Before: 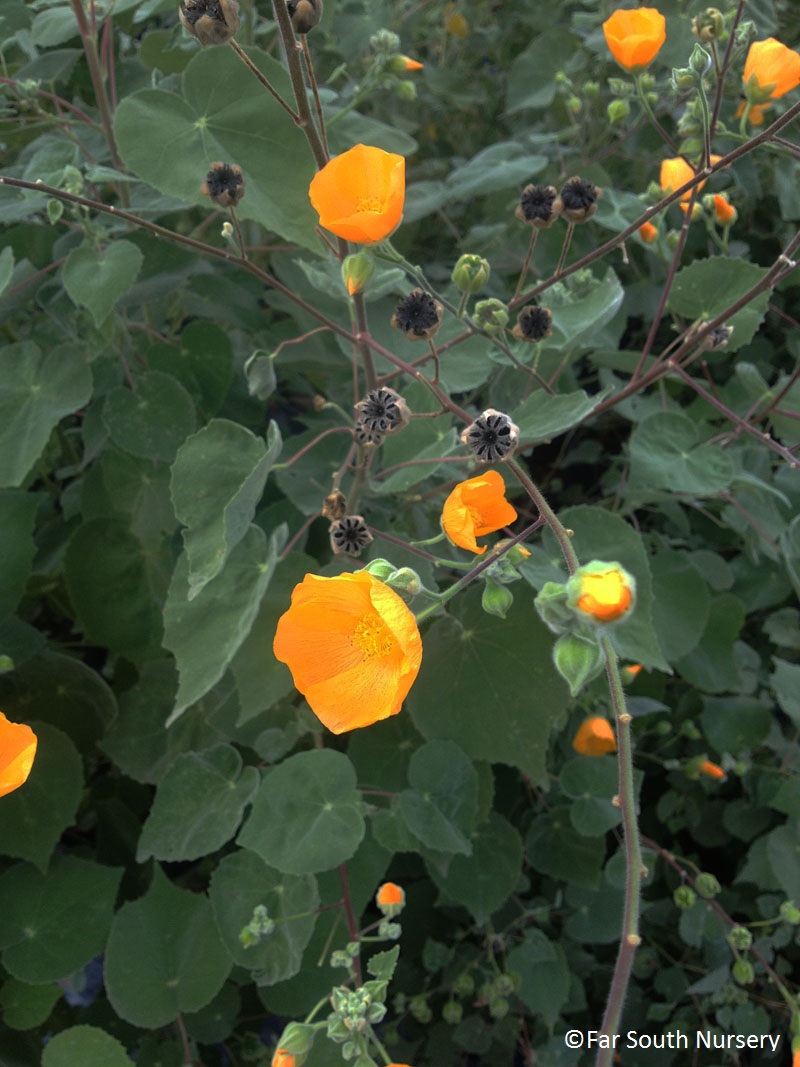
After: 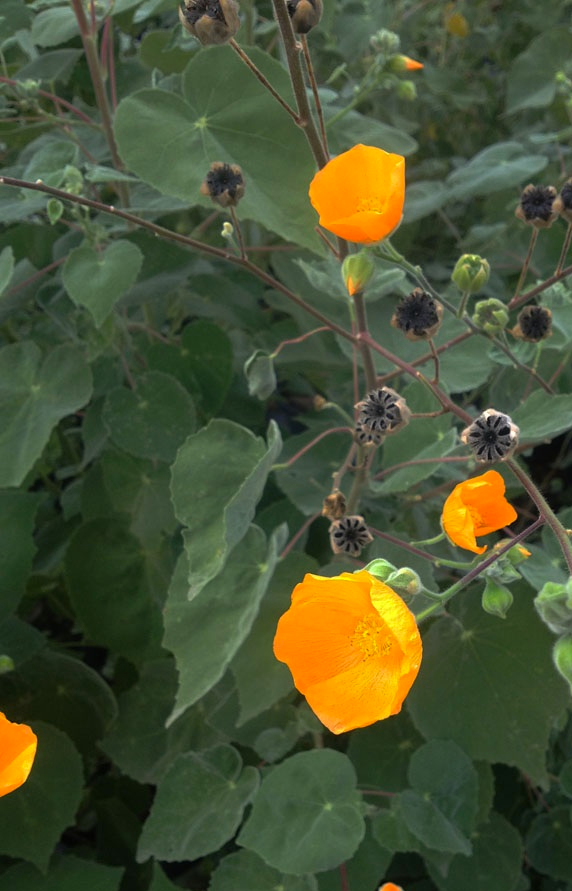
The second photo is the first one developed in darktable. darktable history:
crop: right 28.436%, bottom 16.405%
color correction: highlights a* 0.702, highlights b* 2.74, saturation 1.1
